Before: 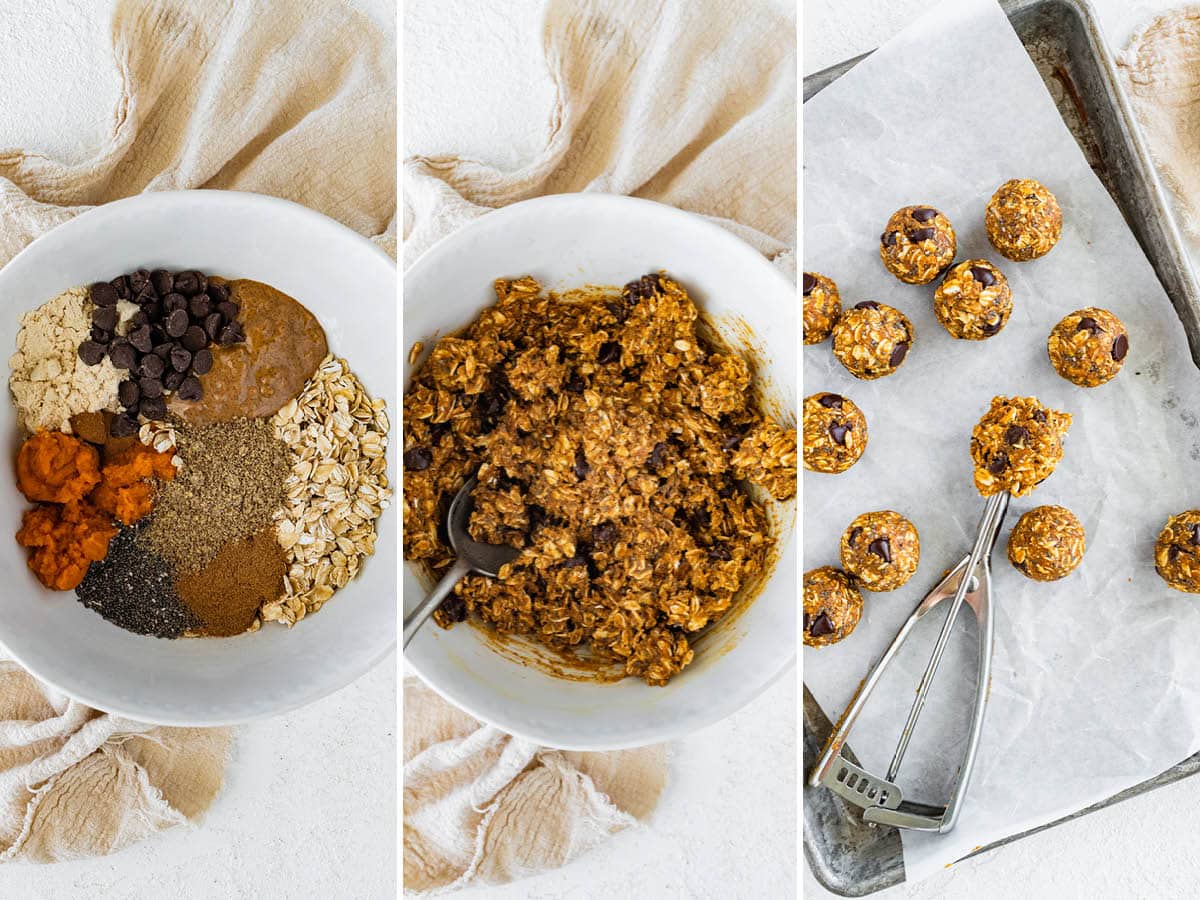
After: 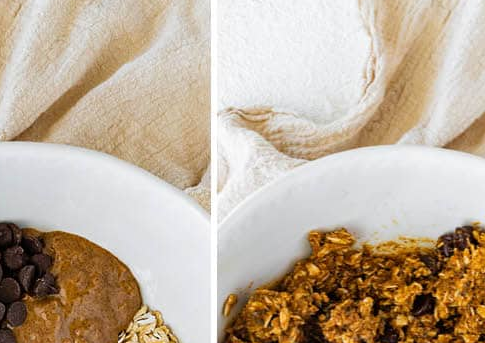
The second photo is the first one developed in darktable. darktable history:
crop: left 15.533%, top 5.431%, right 43.996%, bottom 56.389%
